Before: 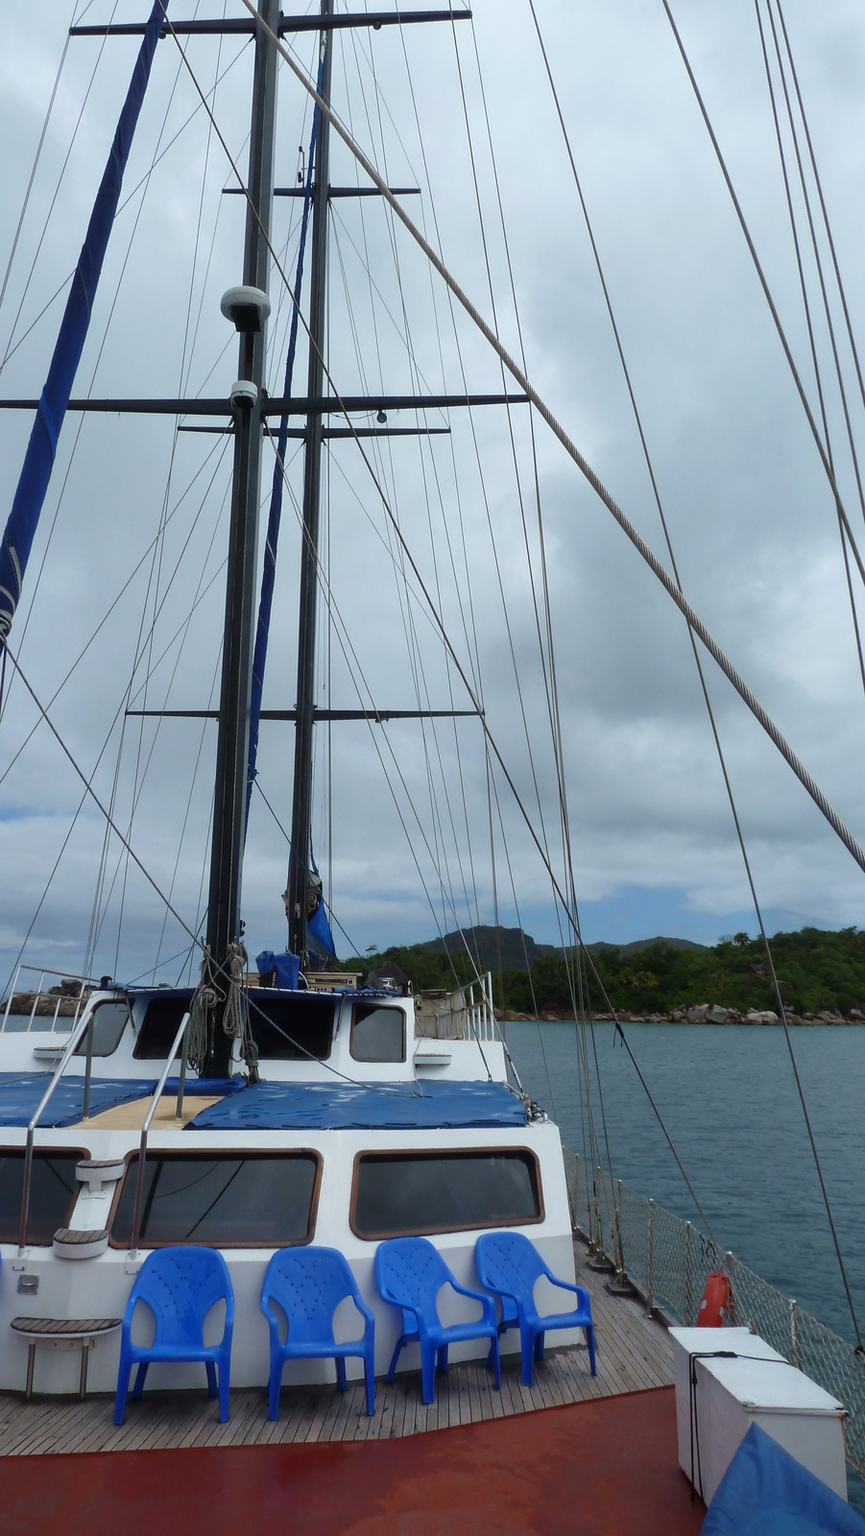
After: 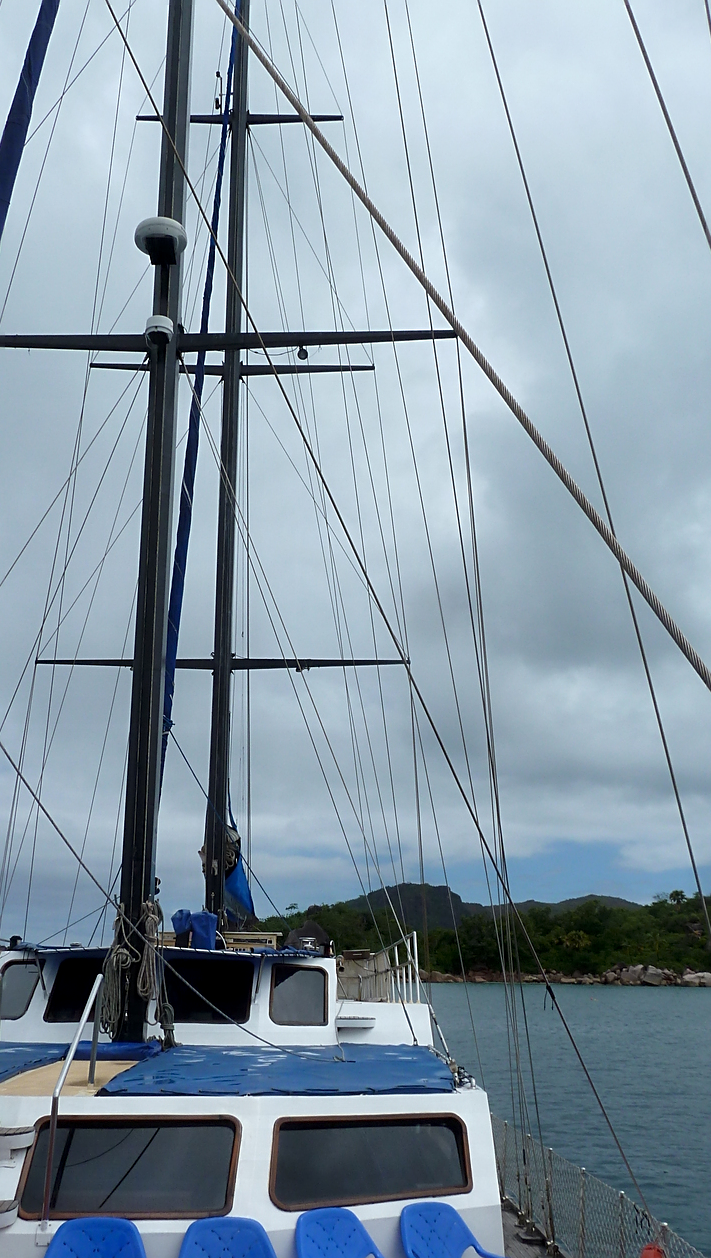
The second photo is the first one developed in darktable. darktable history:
sharpen: on, module defaults
crop and rotate: left 10.643%, top 5.085%, right 10.404%, bottom 16.289%
contrast equalizer: y [[0.579, 0.58, 0.505, 0.5, 0.5, 0.5], [0.5 ×6], [0.5 ×6], [0 ×6], [0 ×6]], mix 0.578
